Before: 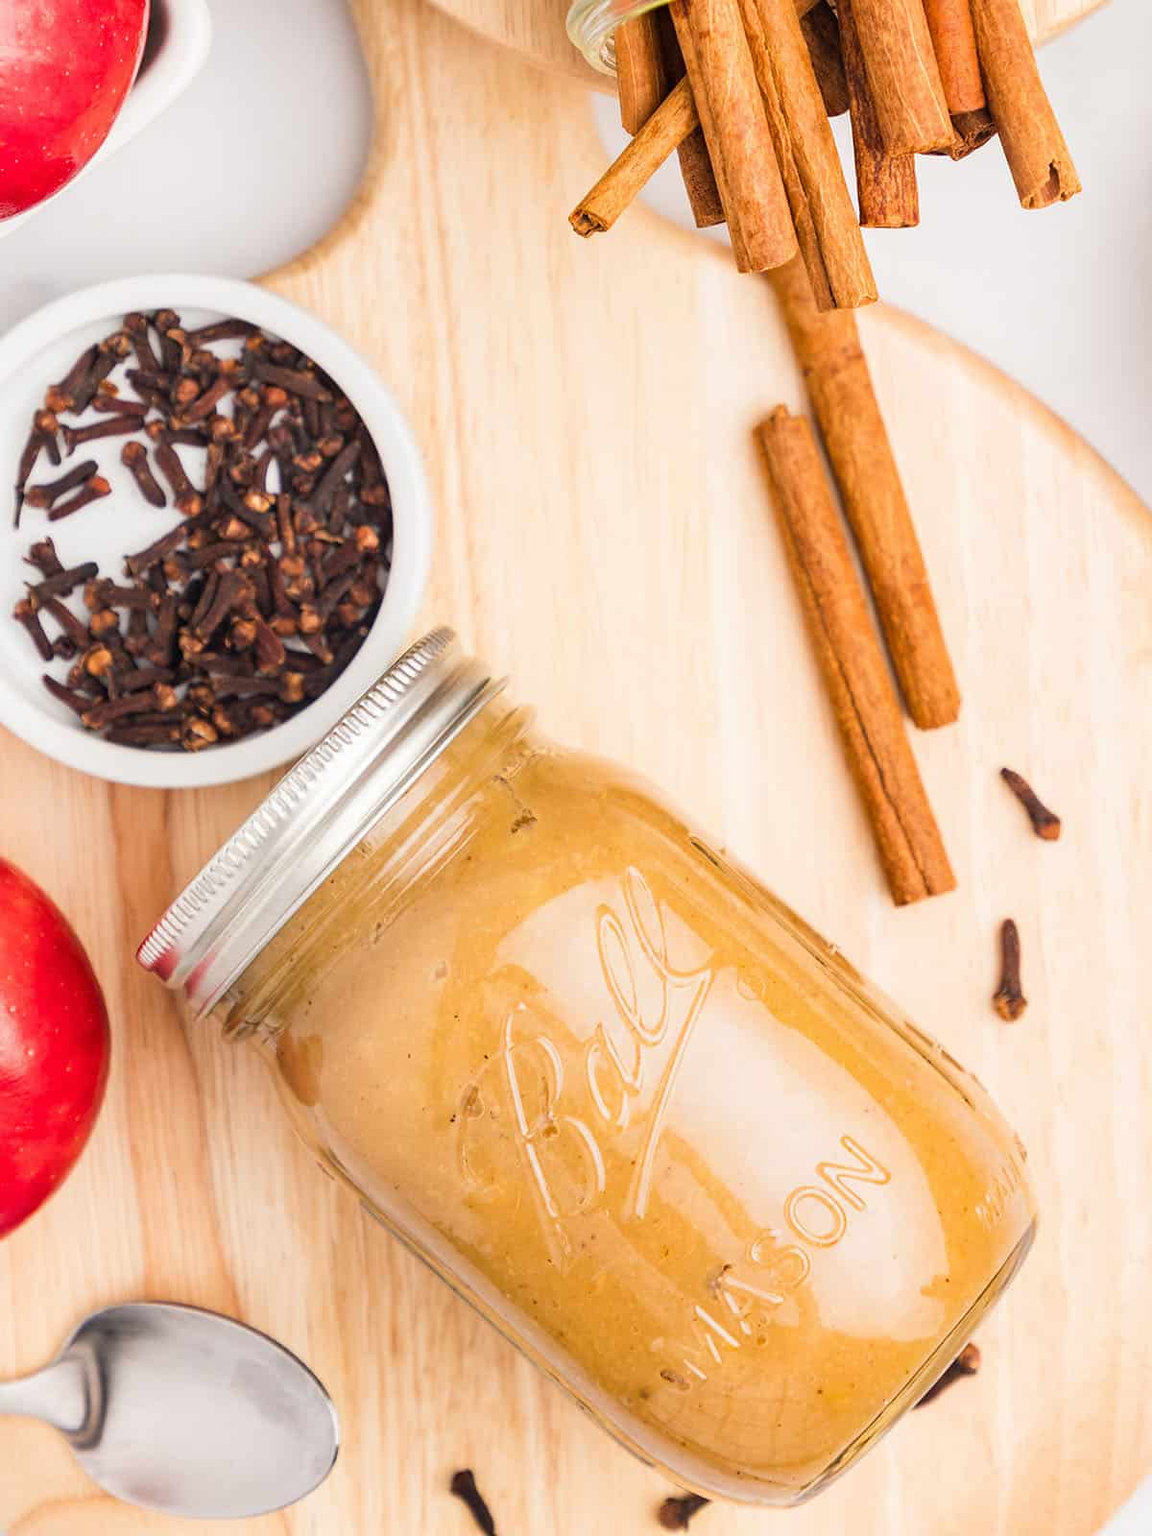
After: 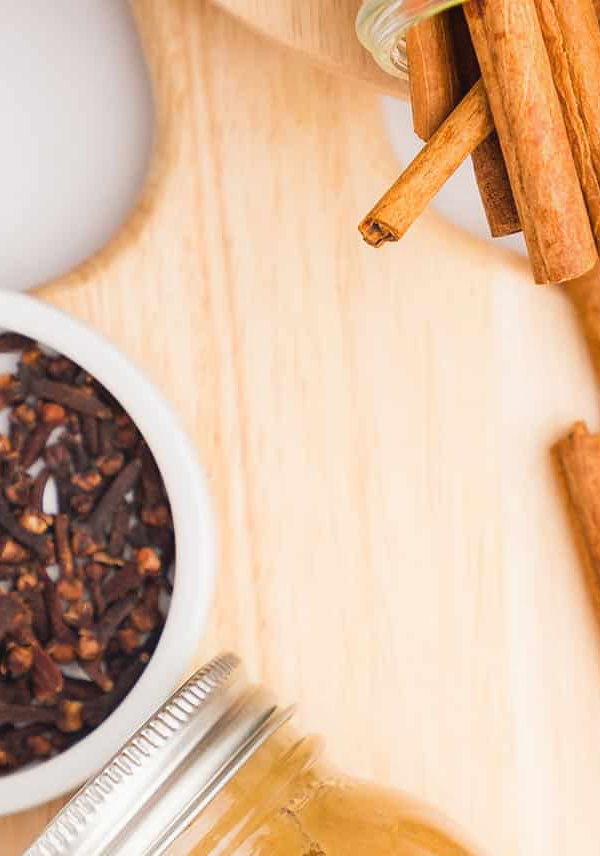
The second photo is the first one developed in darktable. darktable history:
crop: left 19.556%, right 30.401%, bottom 46.458%
contrast equalizer: y [[0.5, 0.488, 0.462, 0.461, 0.491, 0.5], [0.5 ×6], [0.5 ×6], [0 ×6], [0 ×6]]
